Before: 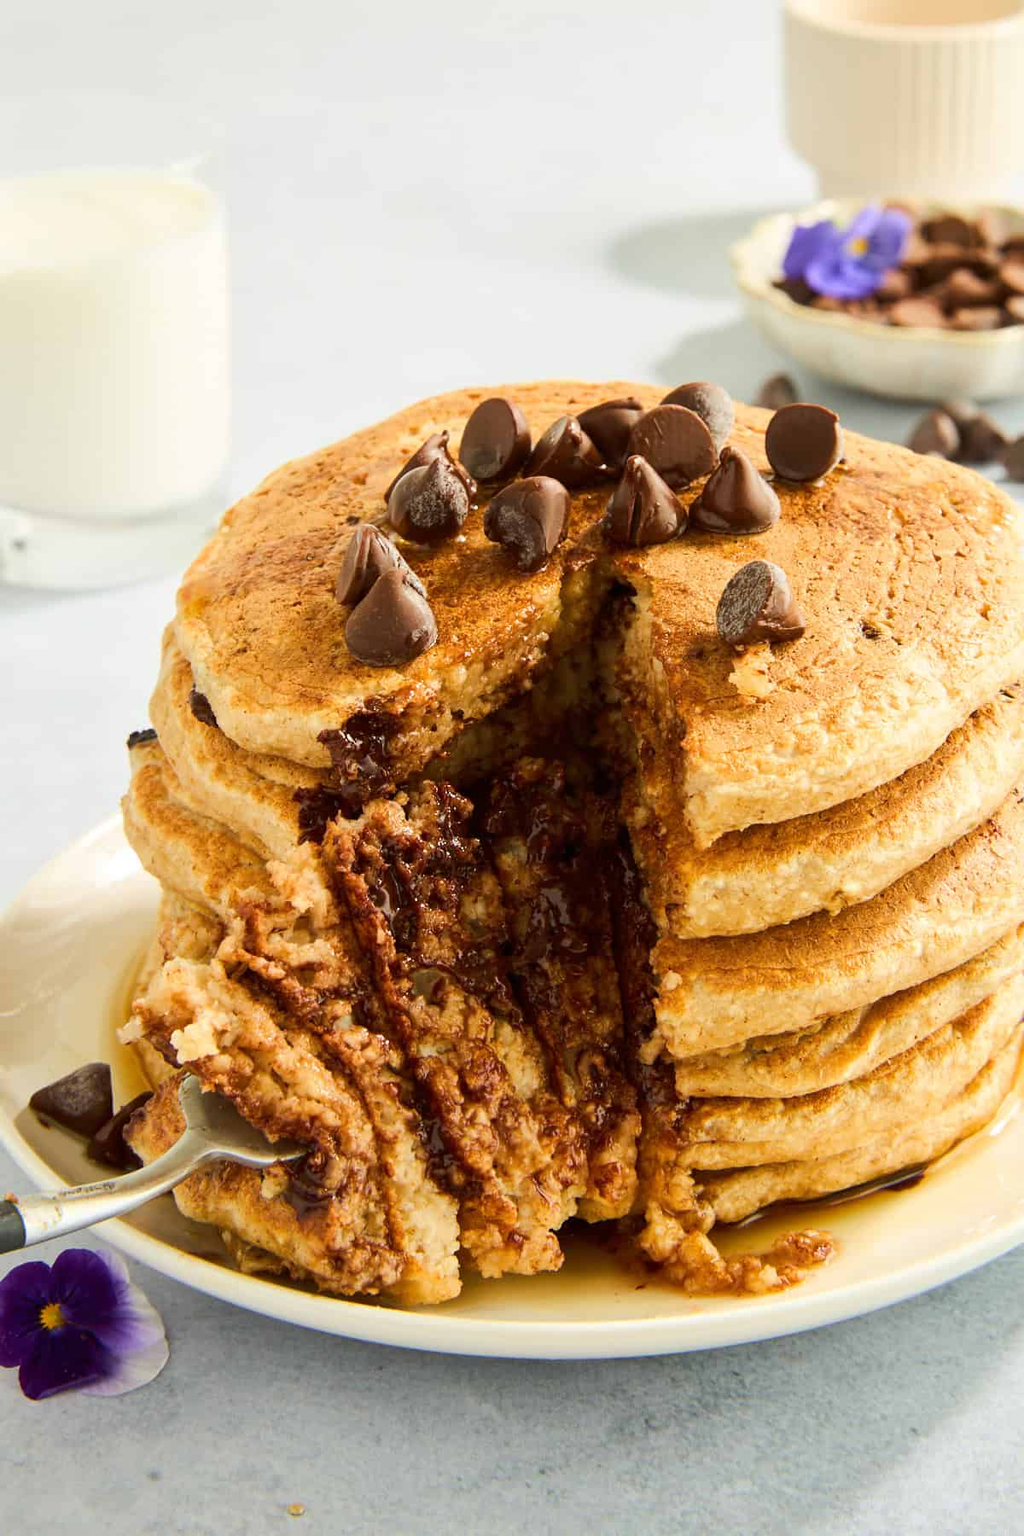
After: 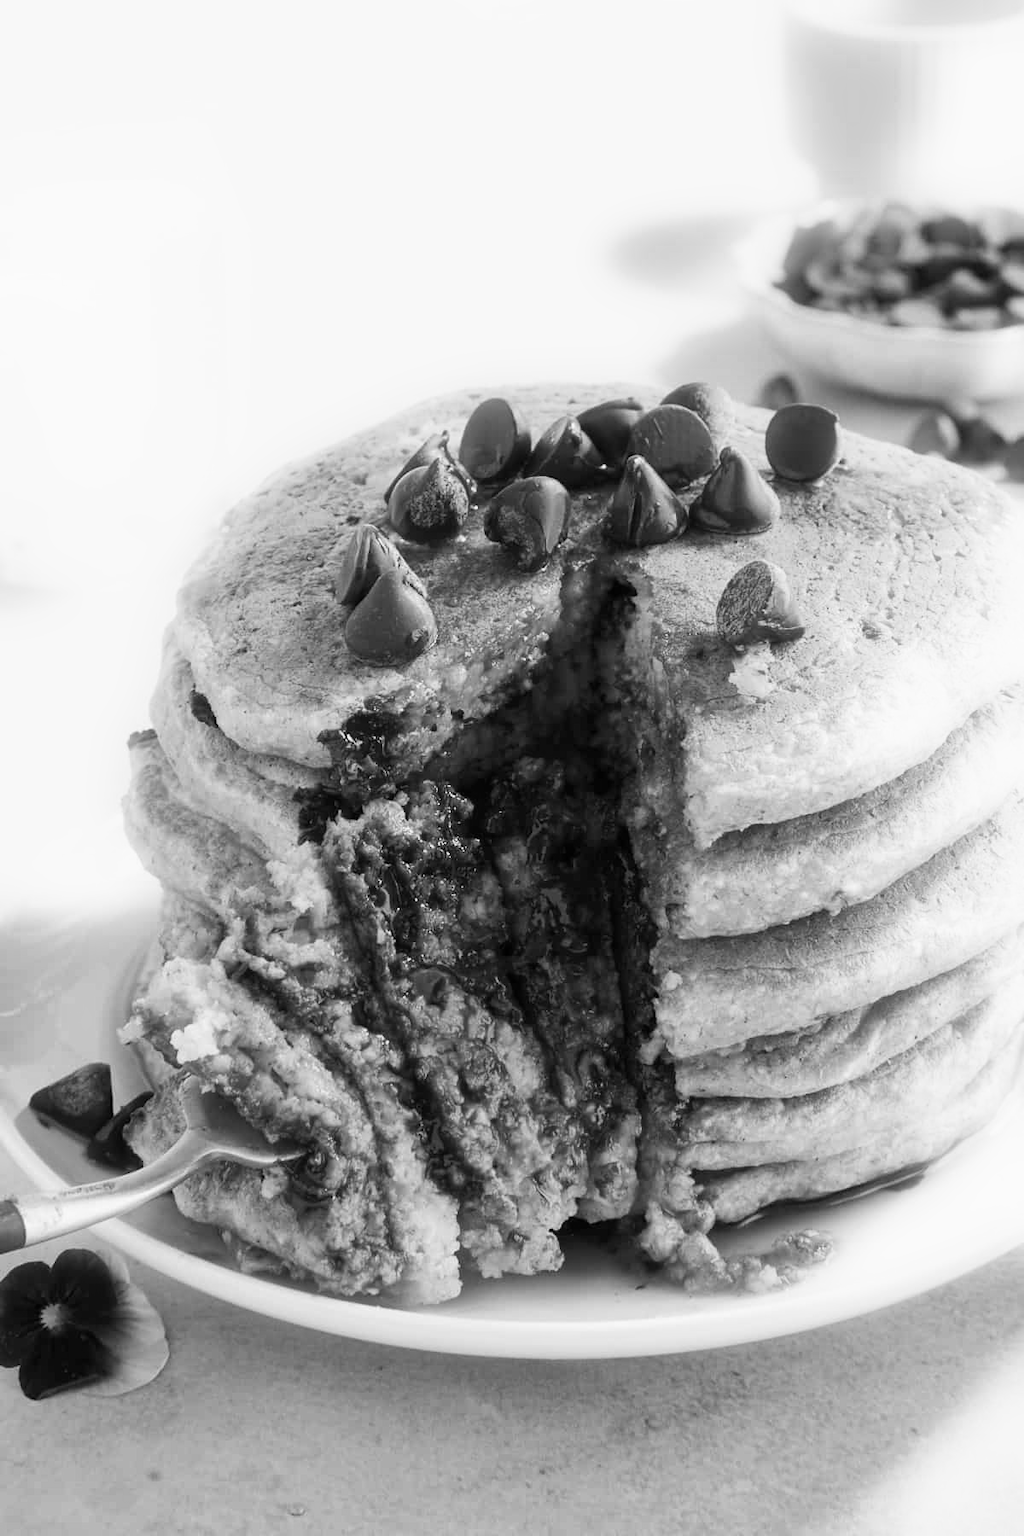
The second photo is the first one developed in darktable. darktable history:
monochrome: a -35.87, b 49.73, size 1.7
bloom: size 5%, threshold 95%, strength 15%
